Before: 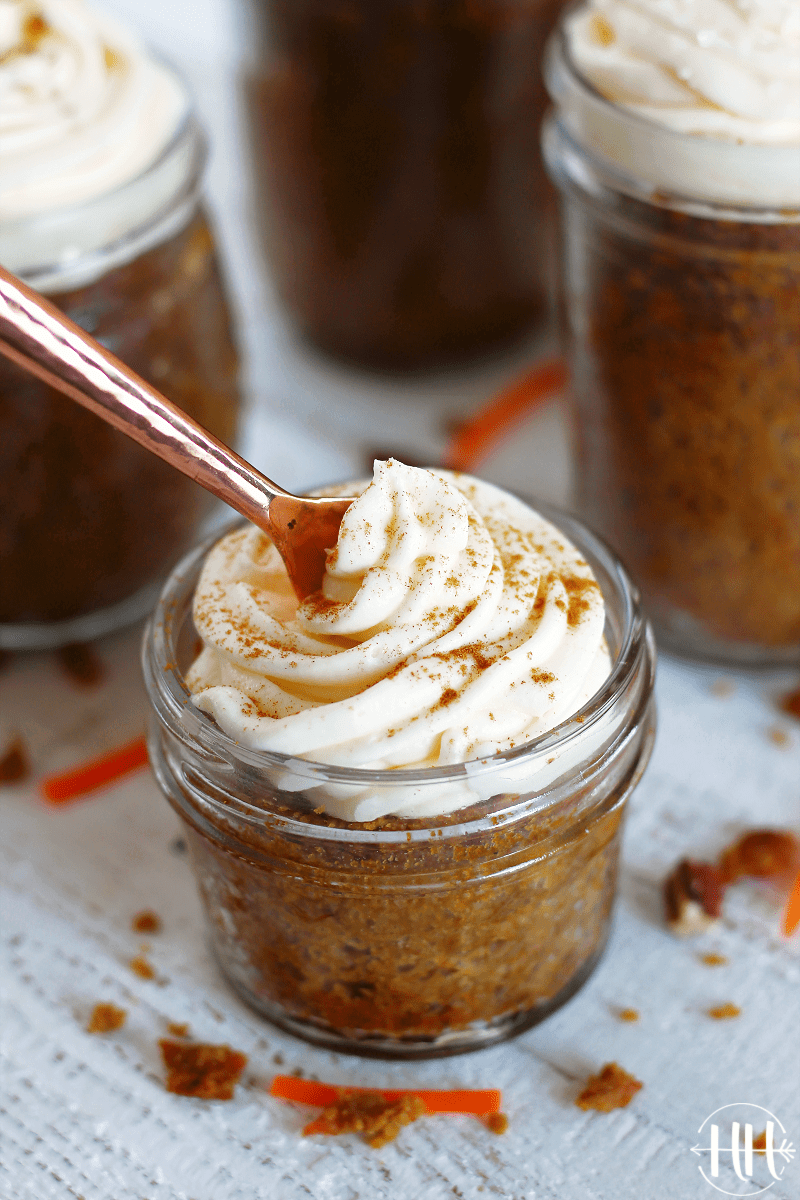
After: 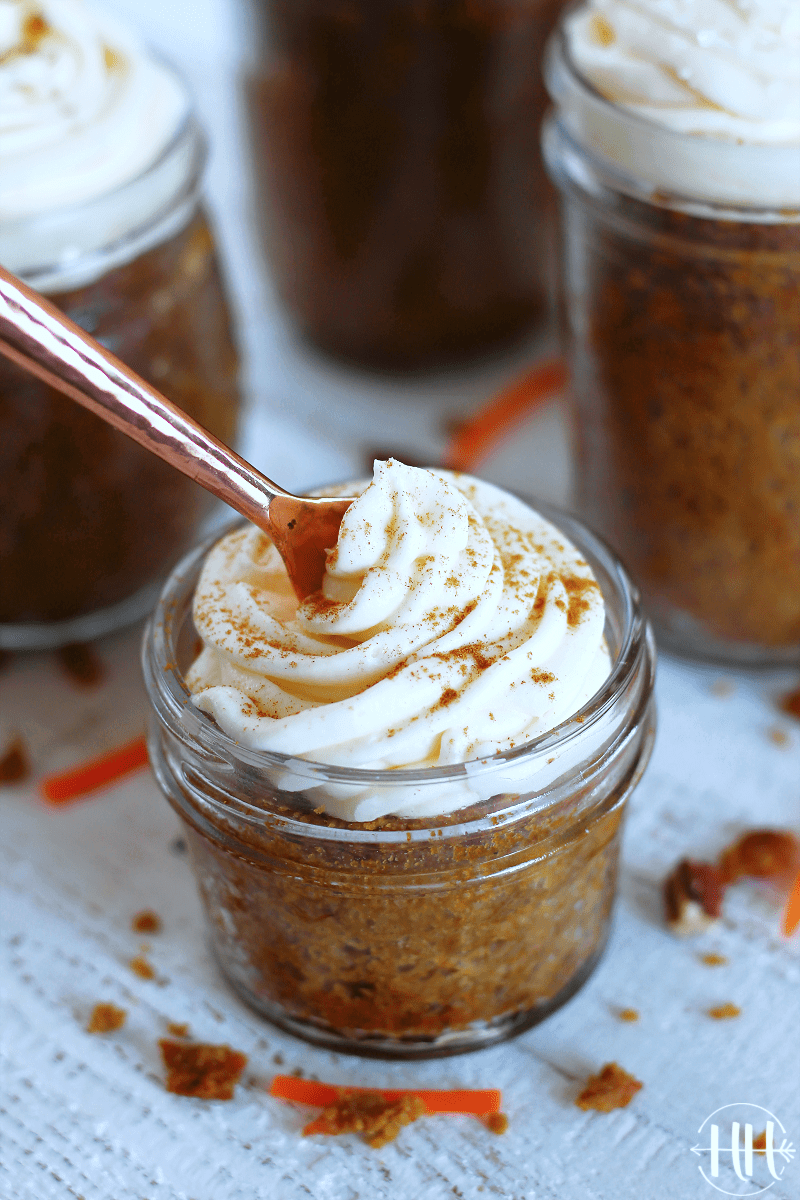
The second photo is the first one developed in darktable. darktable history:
color calibration: illuminant custom, x 0.368, y 0.373, temperature 4346.89 K
